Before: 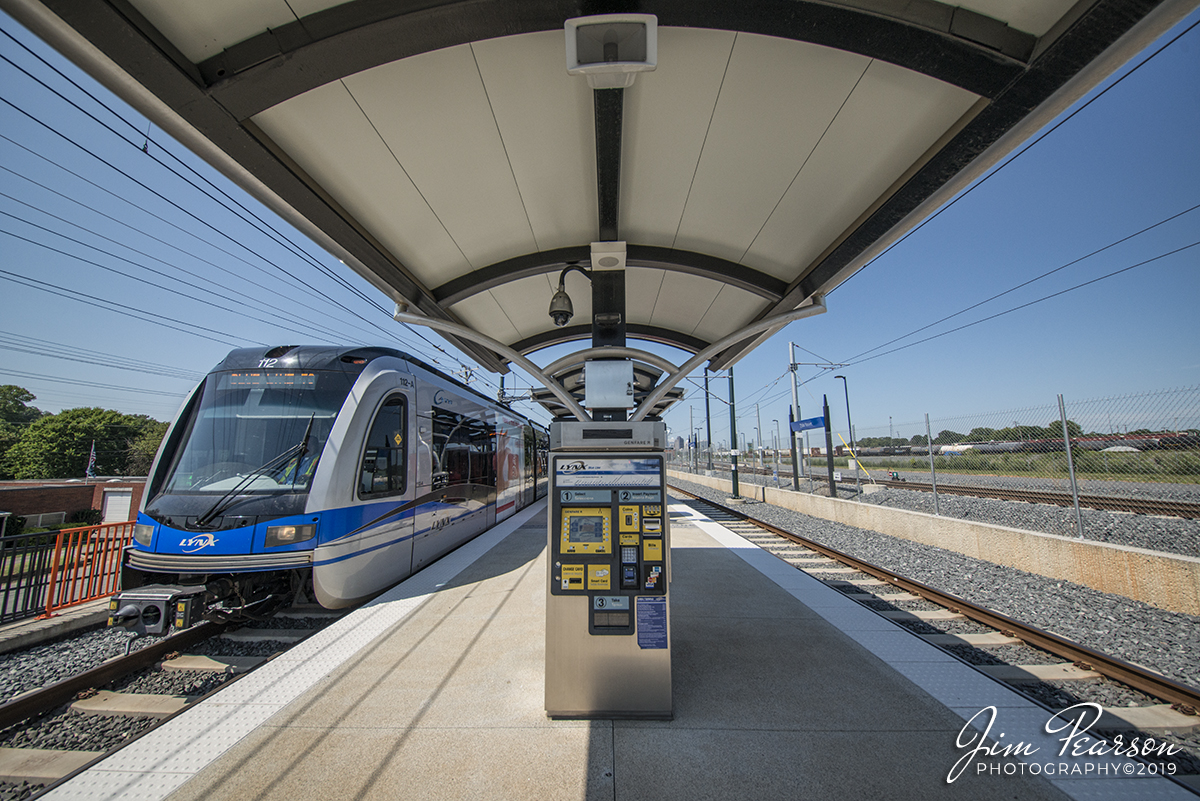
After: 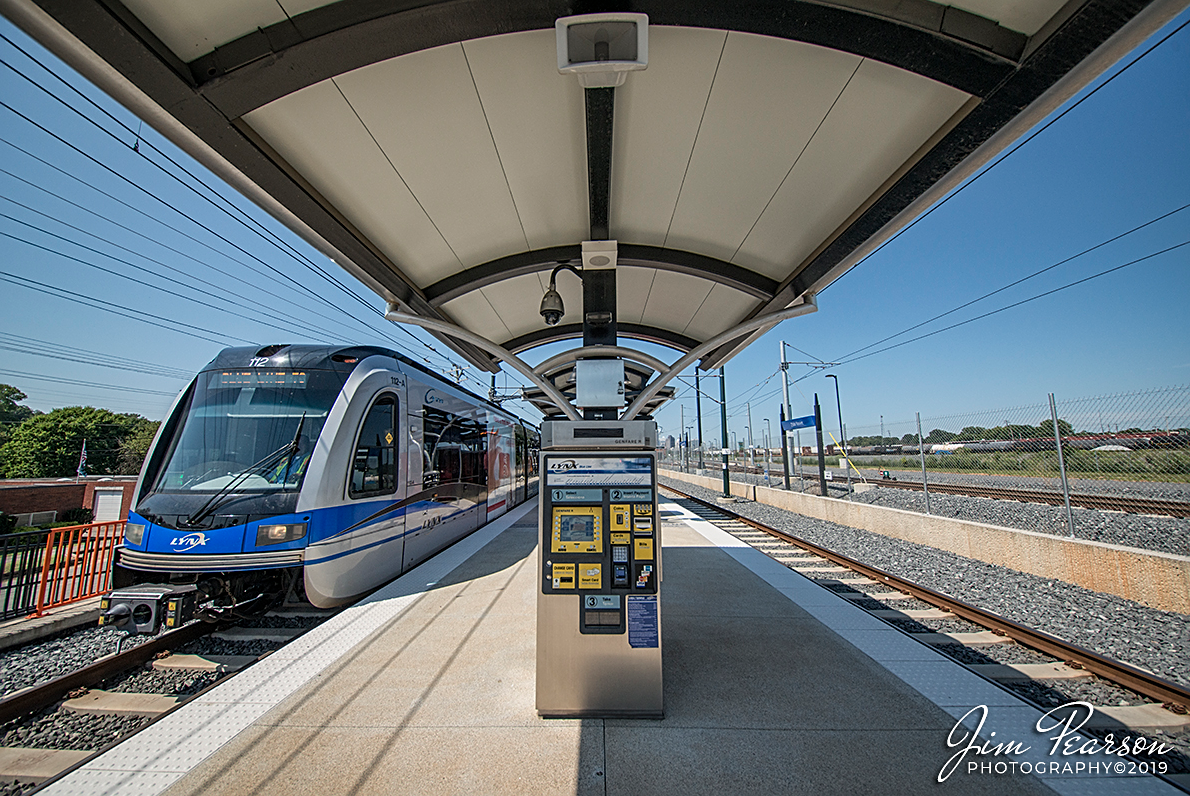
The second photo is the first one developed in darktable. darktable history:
crop and rotate: left 0.756%, top 0.154%, bottom 0.38%
sharpen: on, module defaults
